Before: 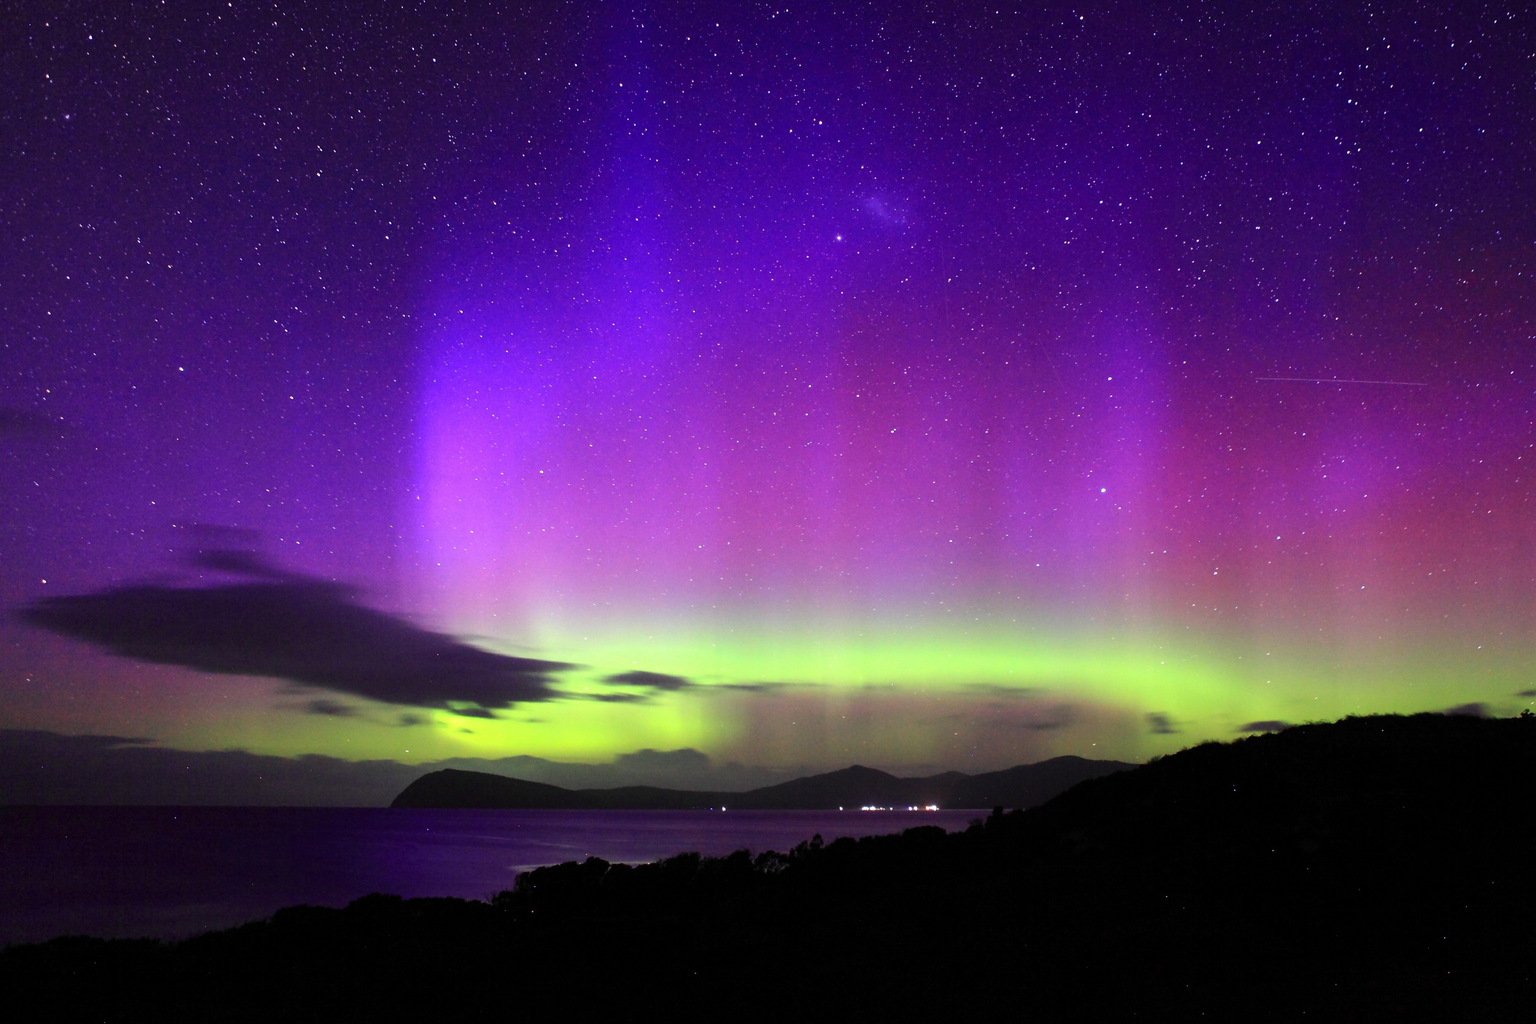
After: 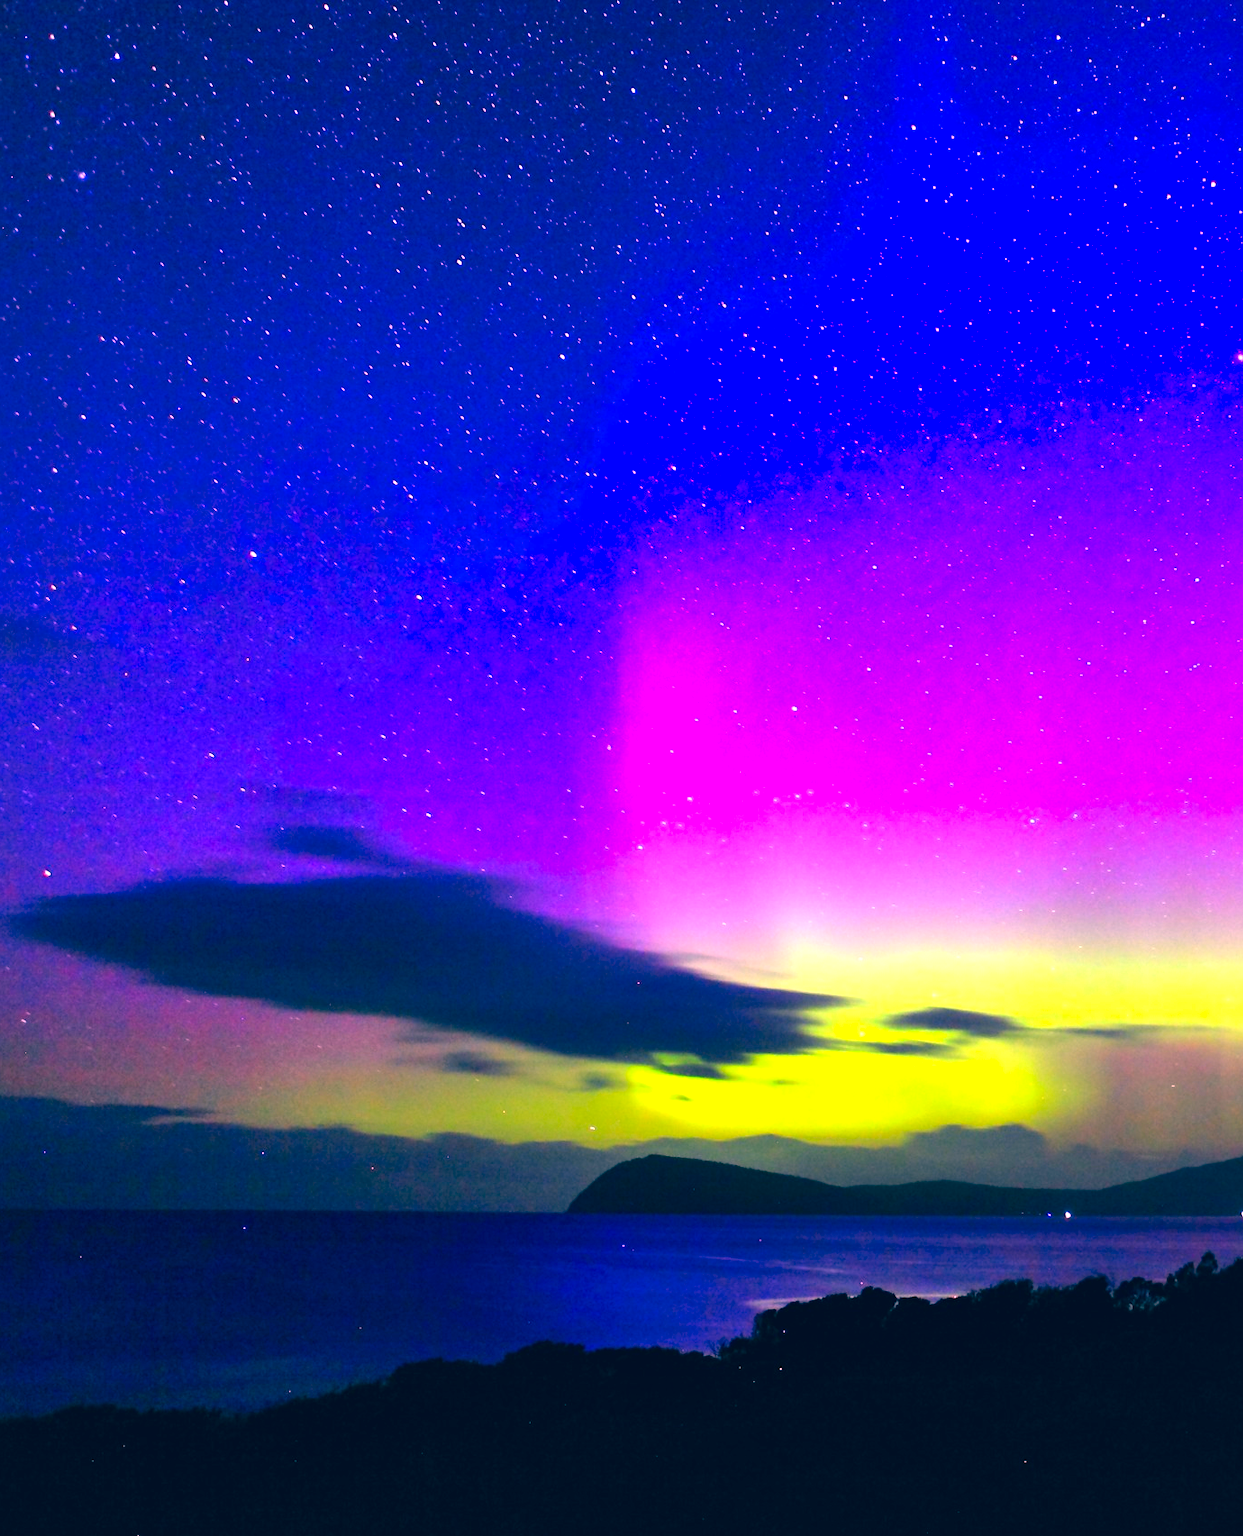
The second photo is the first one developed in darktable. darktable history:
color correction: highlights a* 17.24, highlights b* 0.286, shadows a* -15.04, shadows b* -14.32, saturation 1.55
local contrast: mode bilateral grid, contrast 20, coarseness 50, detail 119%, midtone range 0.2
crop: left 0.847%, right 45.208%, bottom 0.081%
exposure: black level correction 0, exposure 0.498 EV, compensate exposure bias true, compensate highlight preservation false
shadows and highlights: shadows 37.37, highlights -26.85, soften with gaussian
